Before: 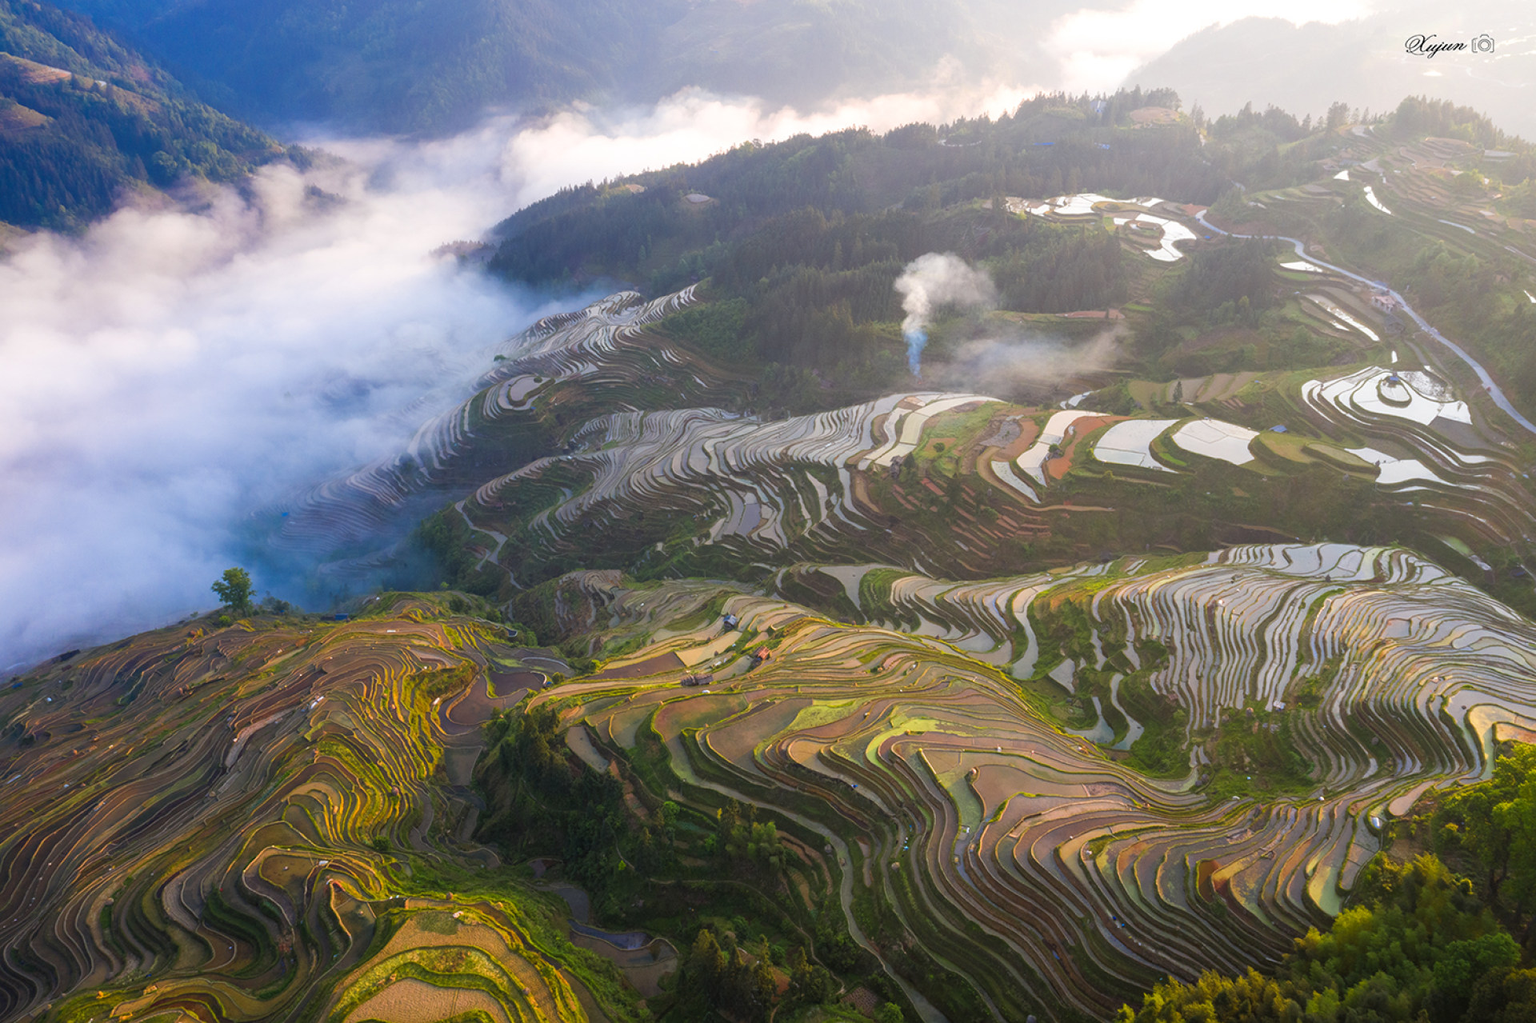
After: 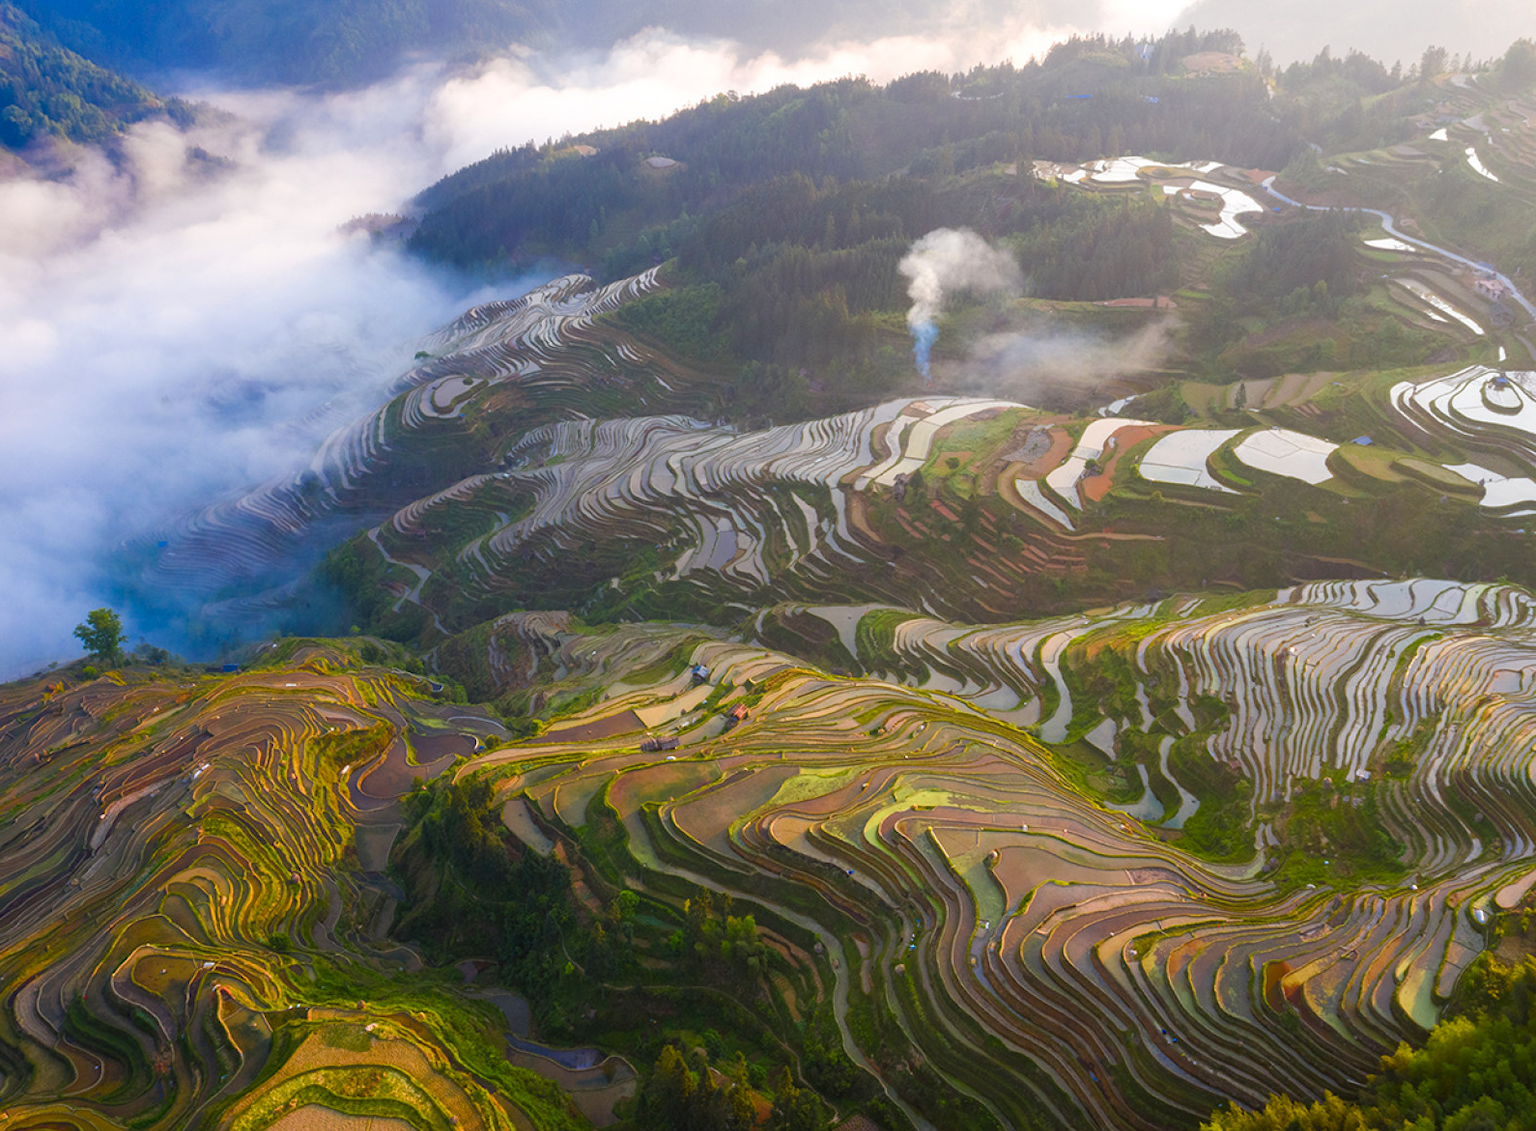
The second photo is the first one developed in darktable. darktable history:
color balance rgb: perceptual saturation grading › global saturation 20%, perceptual saturation grading › highlights -25%, perceptual saturation grading › shadows 25%
crop: left 9.807%, top 6.259%, right 7.334%, bottom 2.177%
